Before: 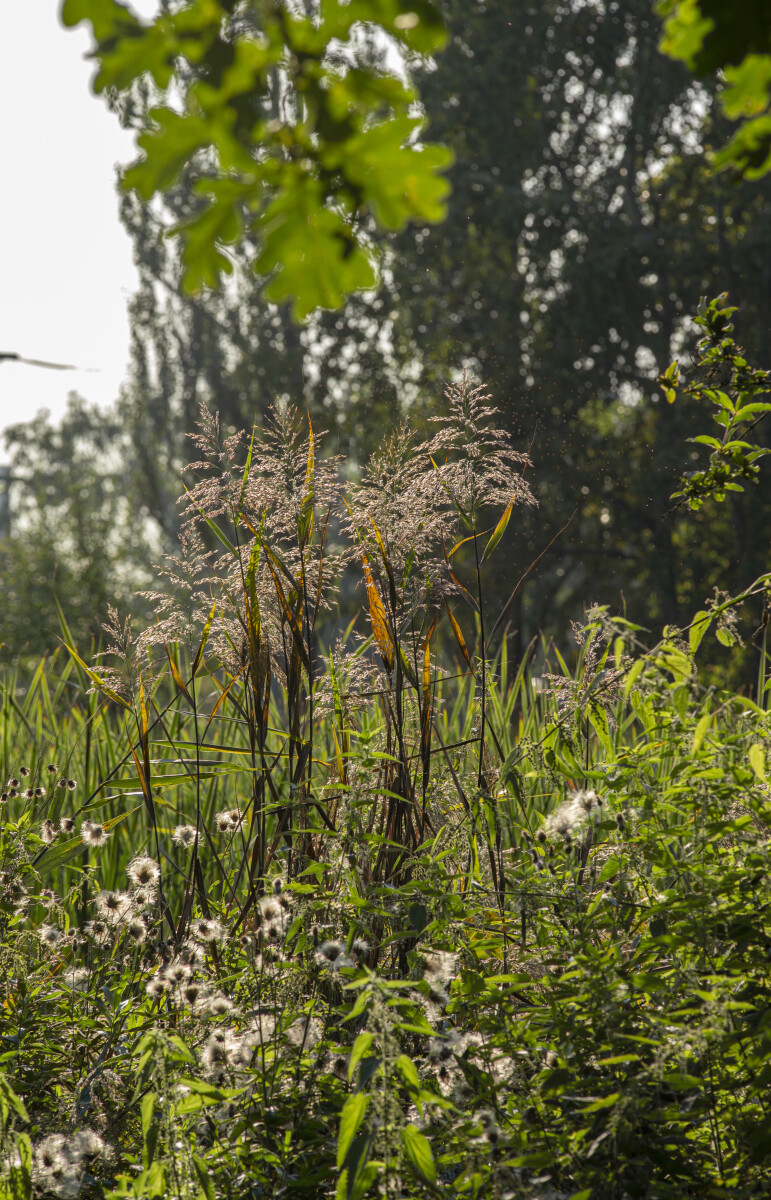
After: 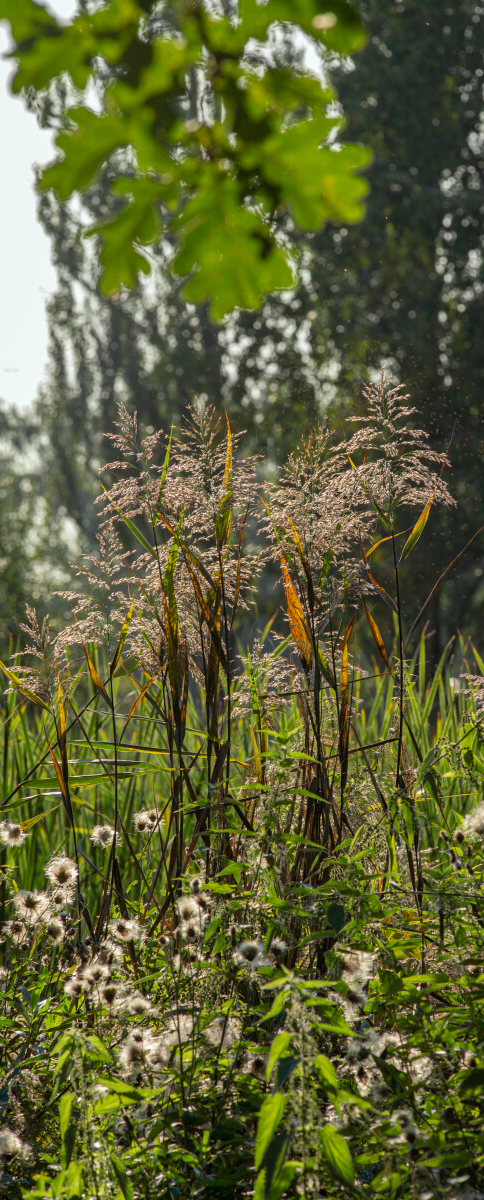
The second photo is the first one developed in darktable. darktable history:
crop: left 10.644%, right 26.528%
white balance: red 0.978, blue 0.999
